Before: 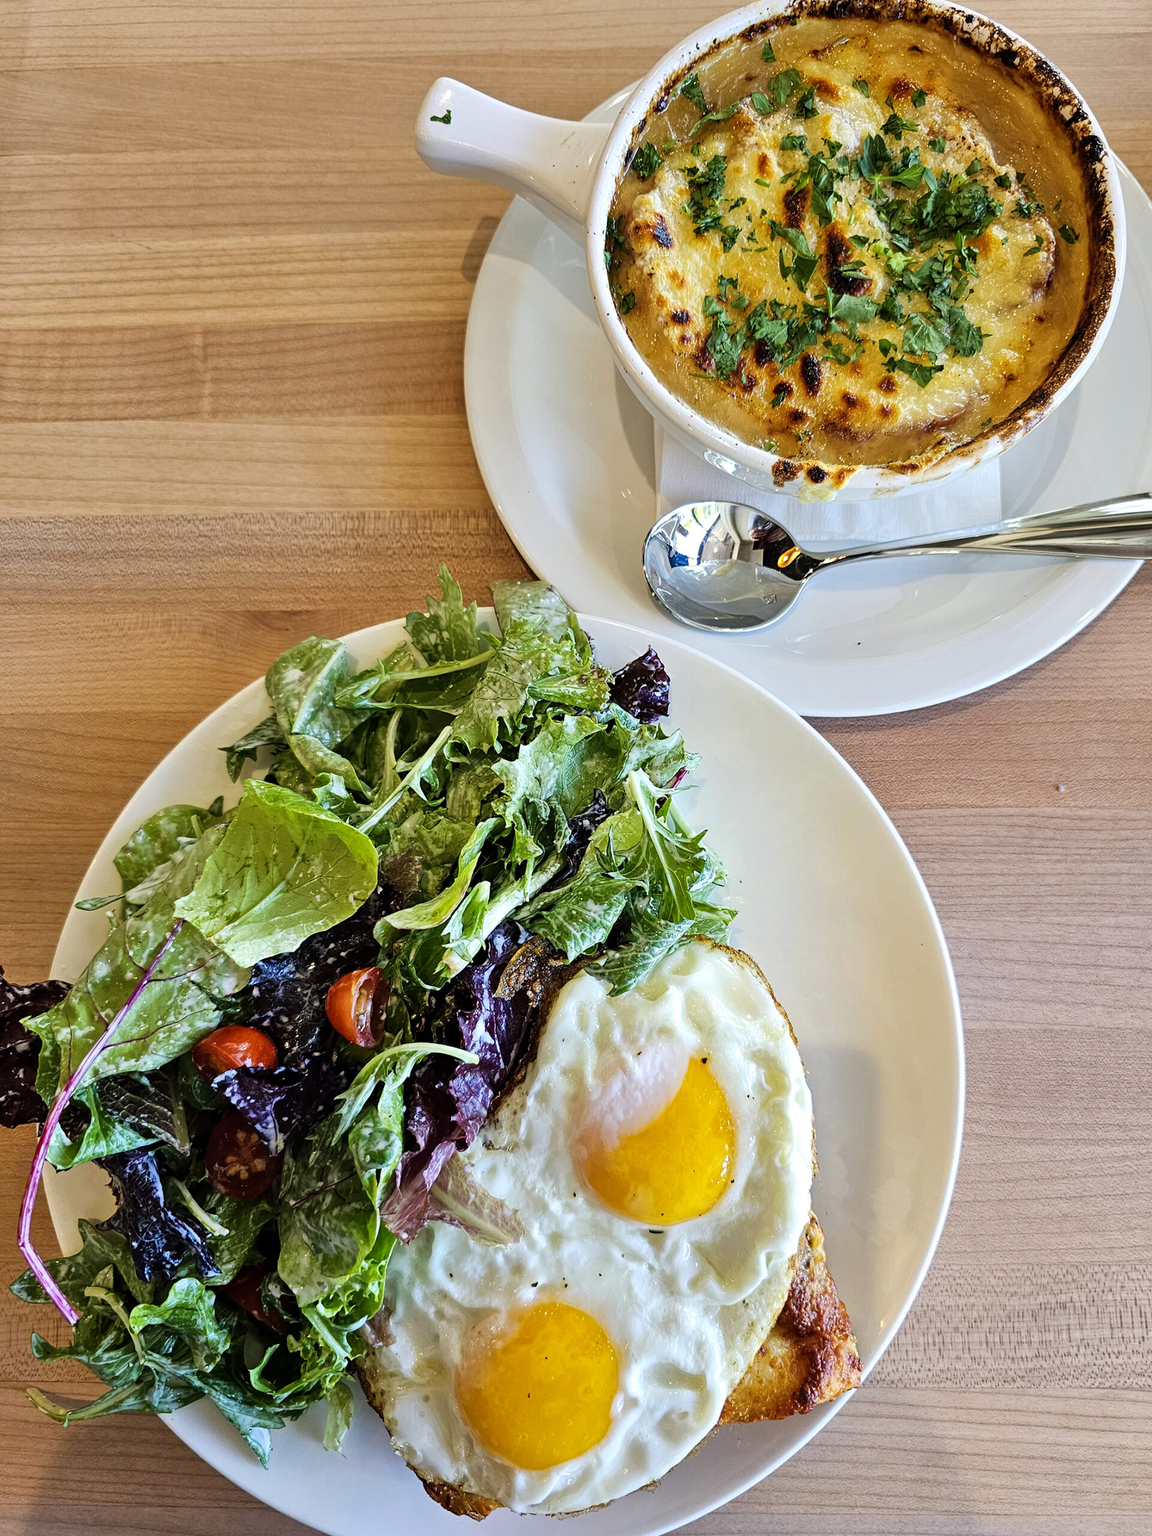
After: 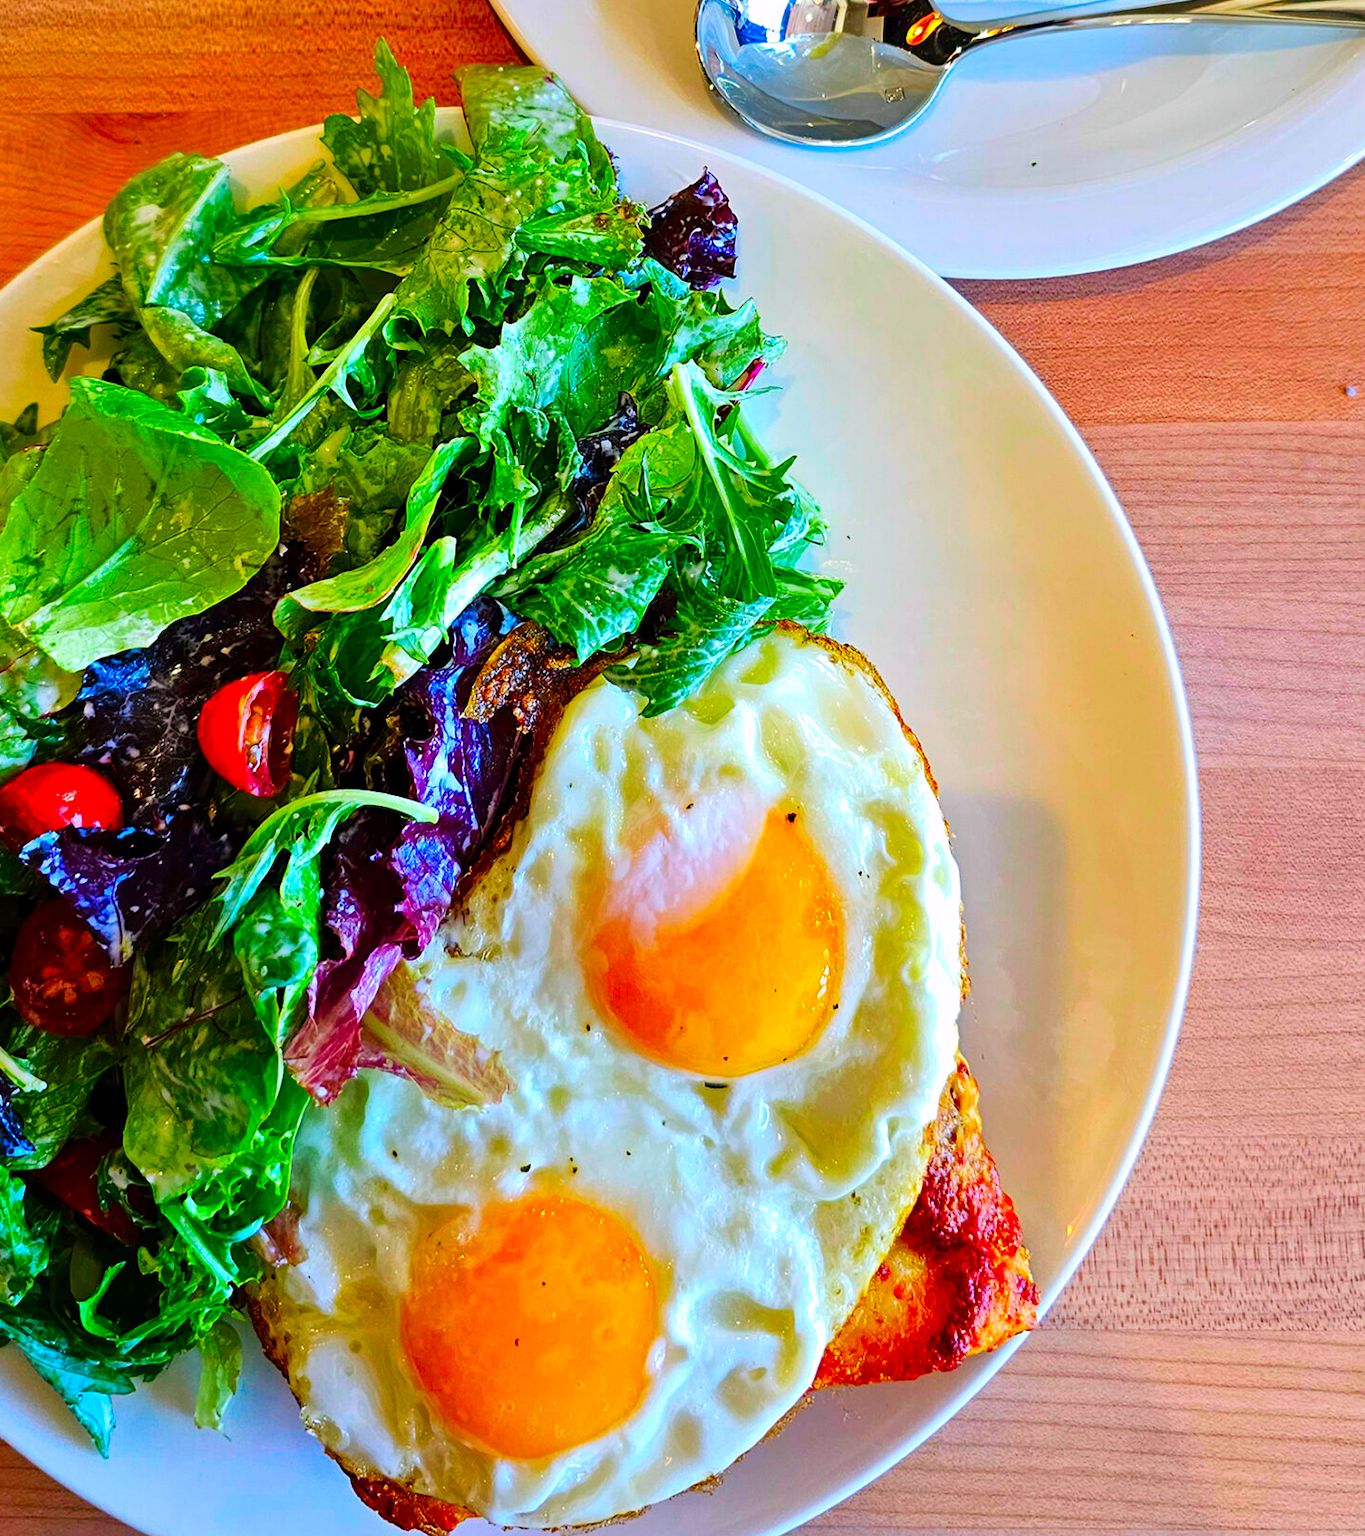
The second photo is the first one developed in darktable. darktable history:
color correction: highlights a* 1.59, highlights b* -1.7, saturation 2.48
crop and rotate: left 17.299%, top 35.115%, right 7.015%, bottom 1.024%
